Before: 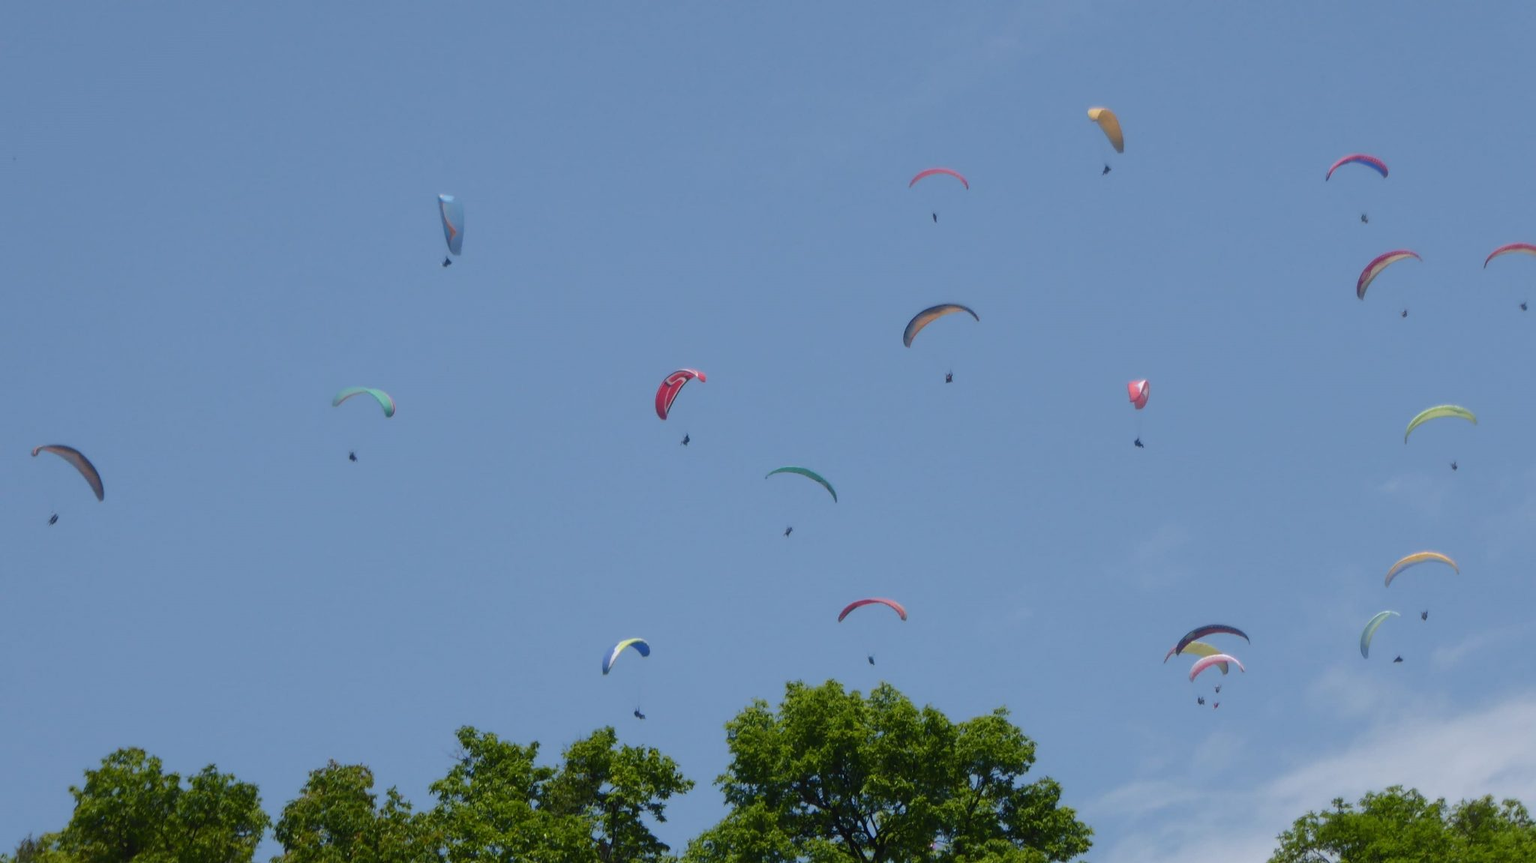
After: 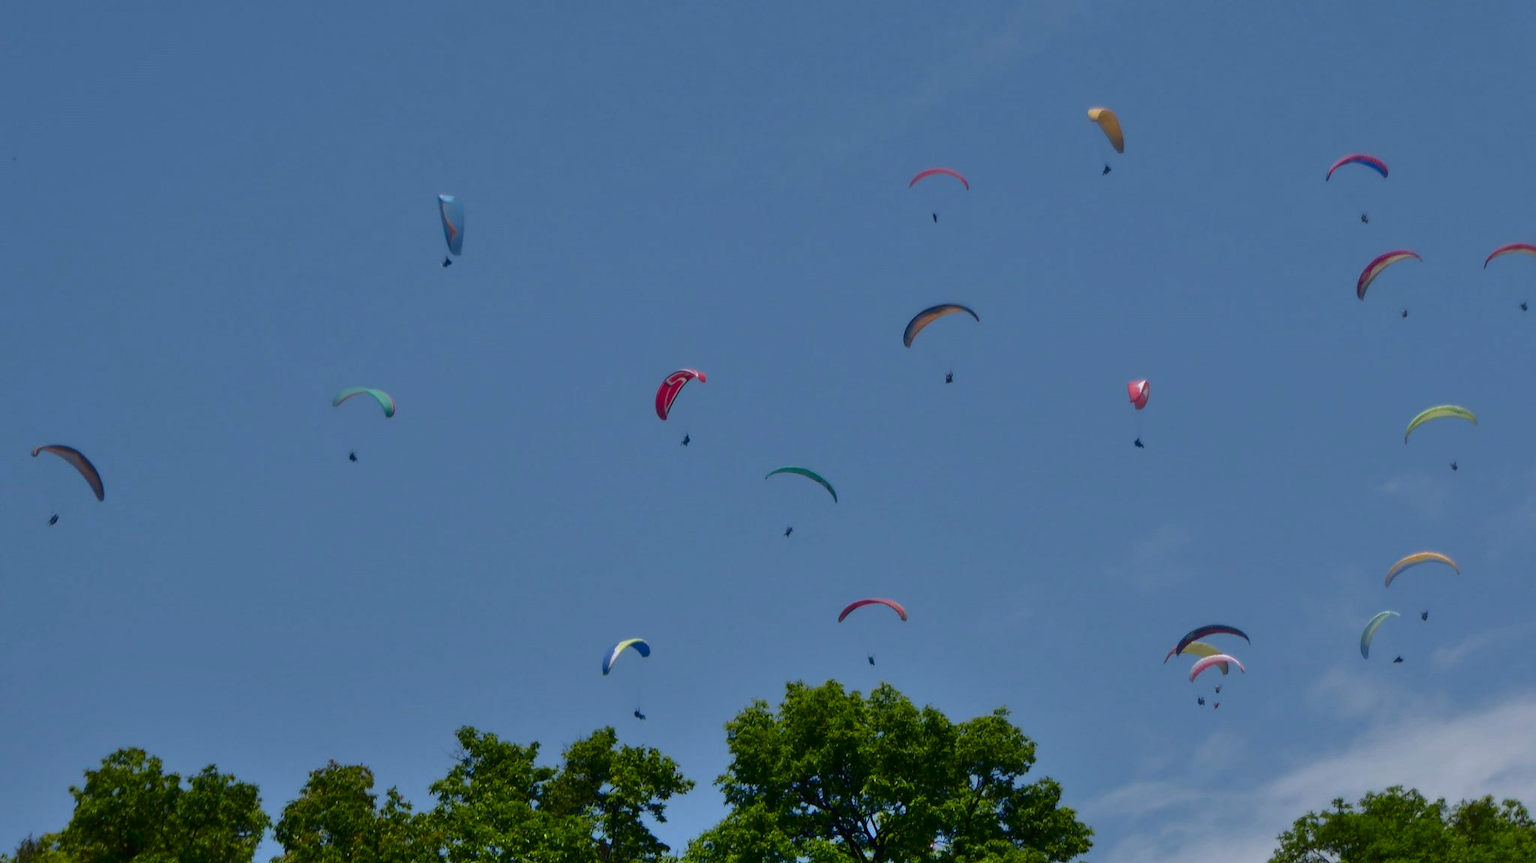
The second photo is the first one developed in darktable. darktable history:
contrast brightness saturation: brightness -0.213, saturation 0.084
shadows and highlights: low approximation 0.01, soften with gaussian
